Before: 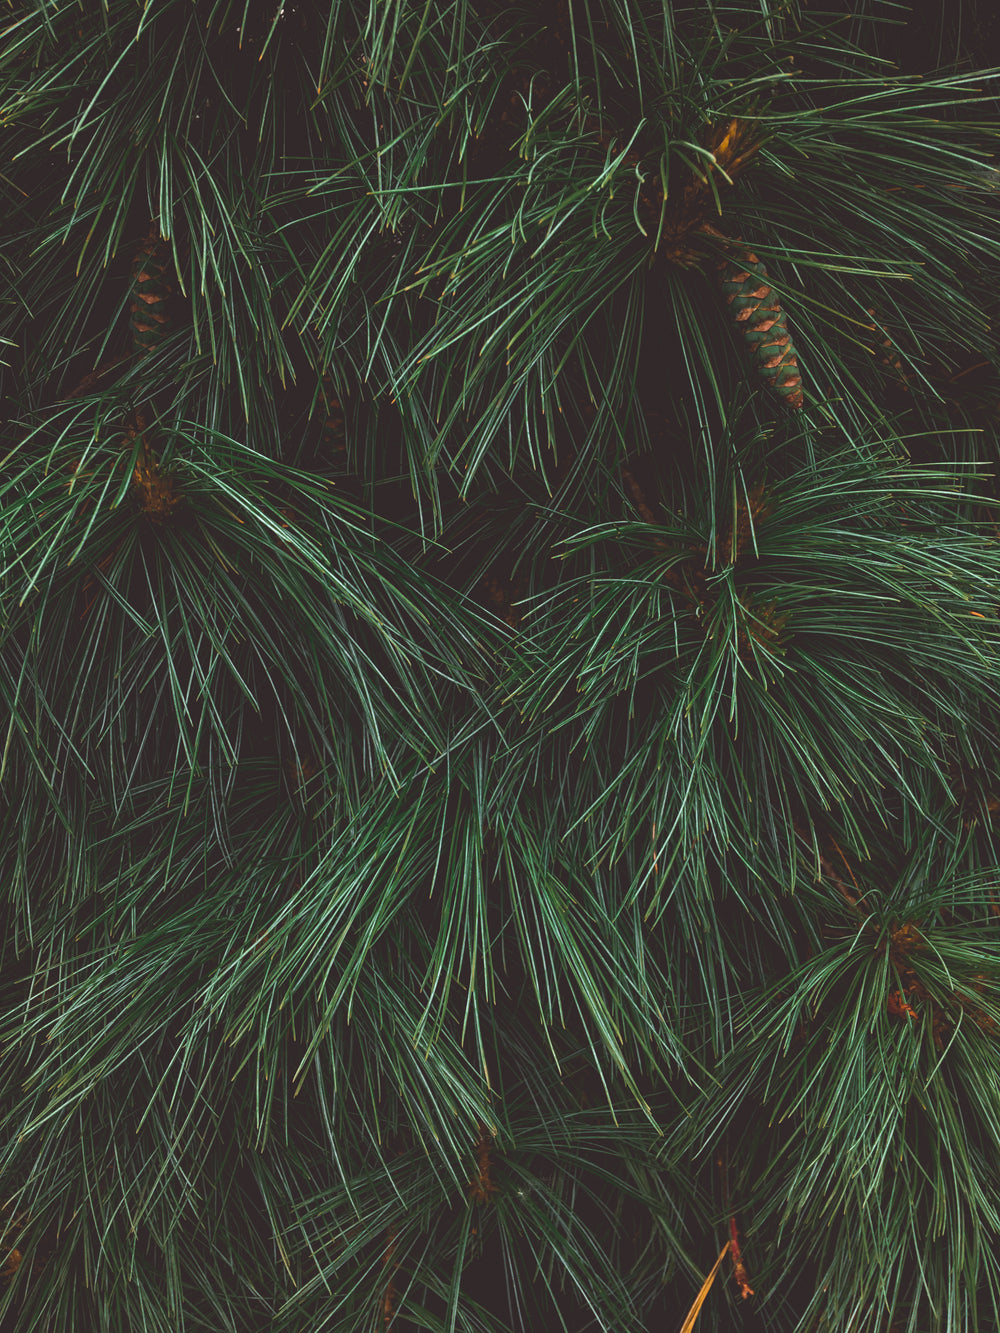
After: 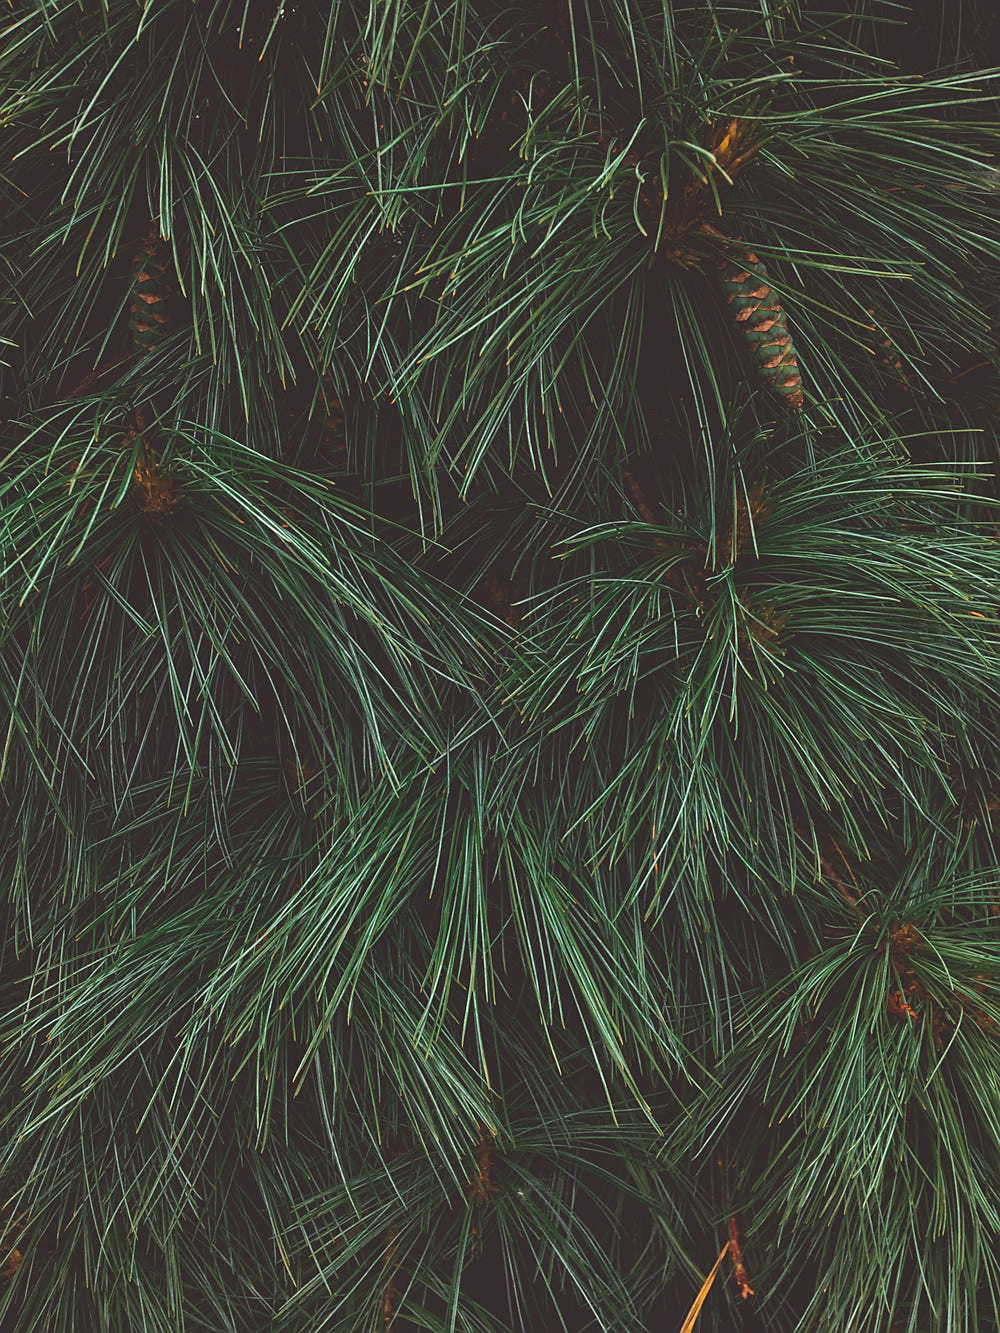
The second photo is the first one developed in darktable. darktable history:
shadows and highlights: shadows 30.66, highlights -62.49, soften with gaussian
sharpen: radius 1.529, amount 0.371, threshold 1.201
